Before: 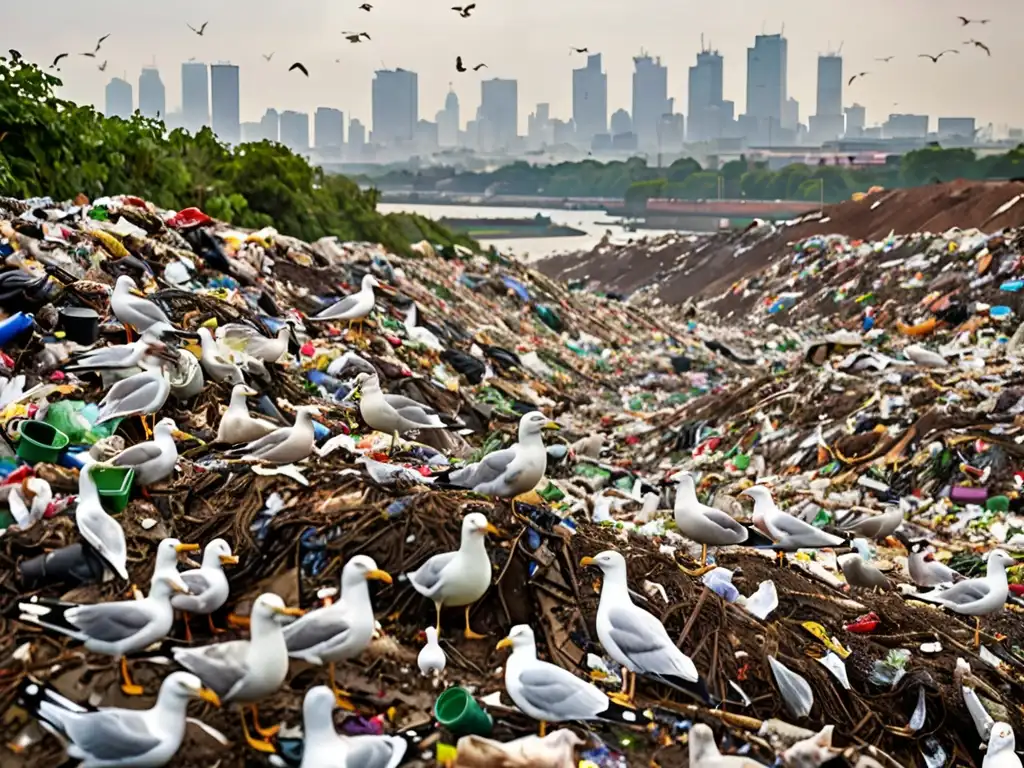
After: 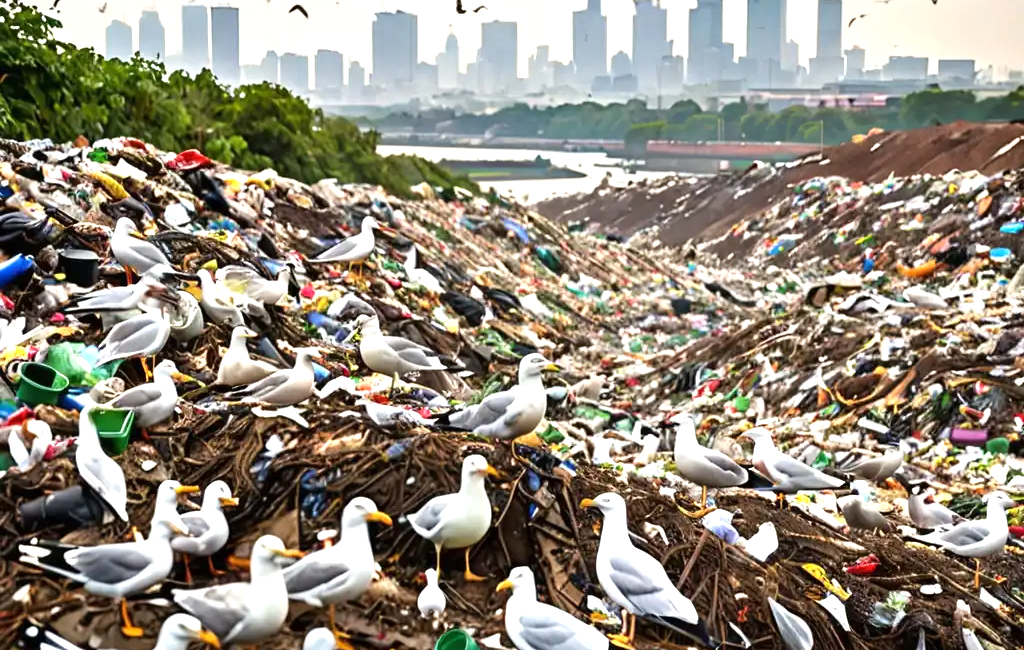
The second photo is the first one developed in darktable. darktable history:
exposure: black level correction 0, exposure 0.693 EV, compensate highlight preservation false
crop: top 7.621%, bottom 7.622%
